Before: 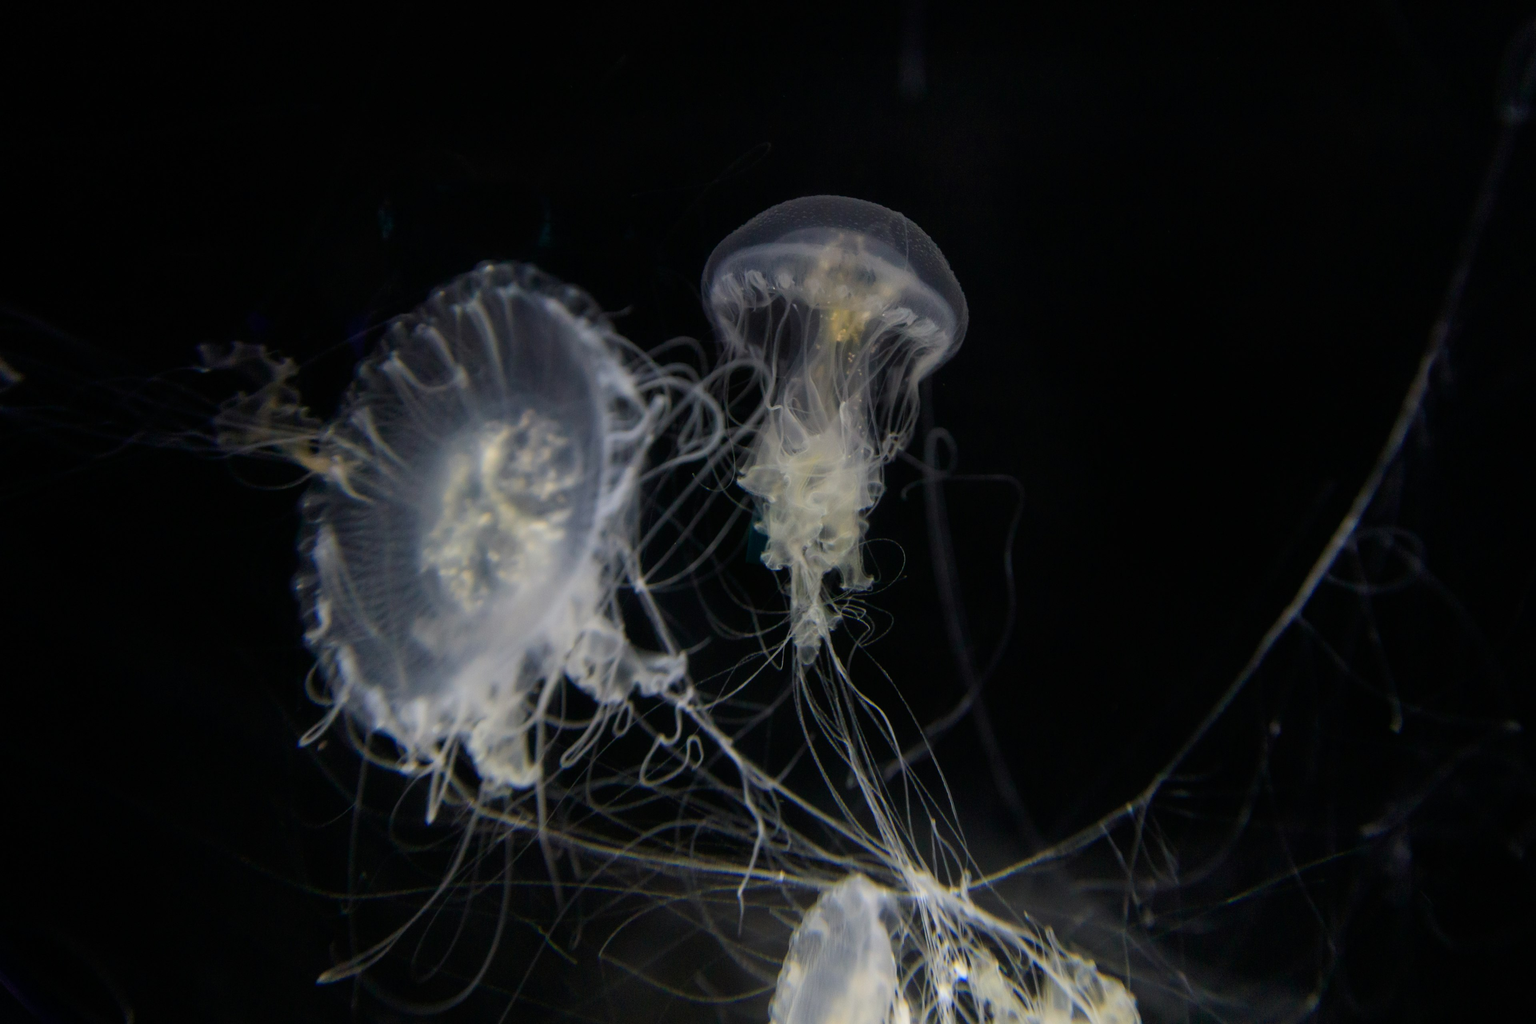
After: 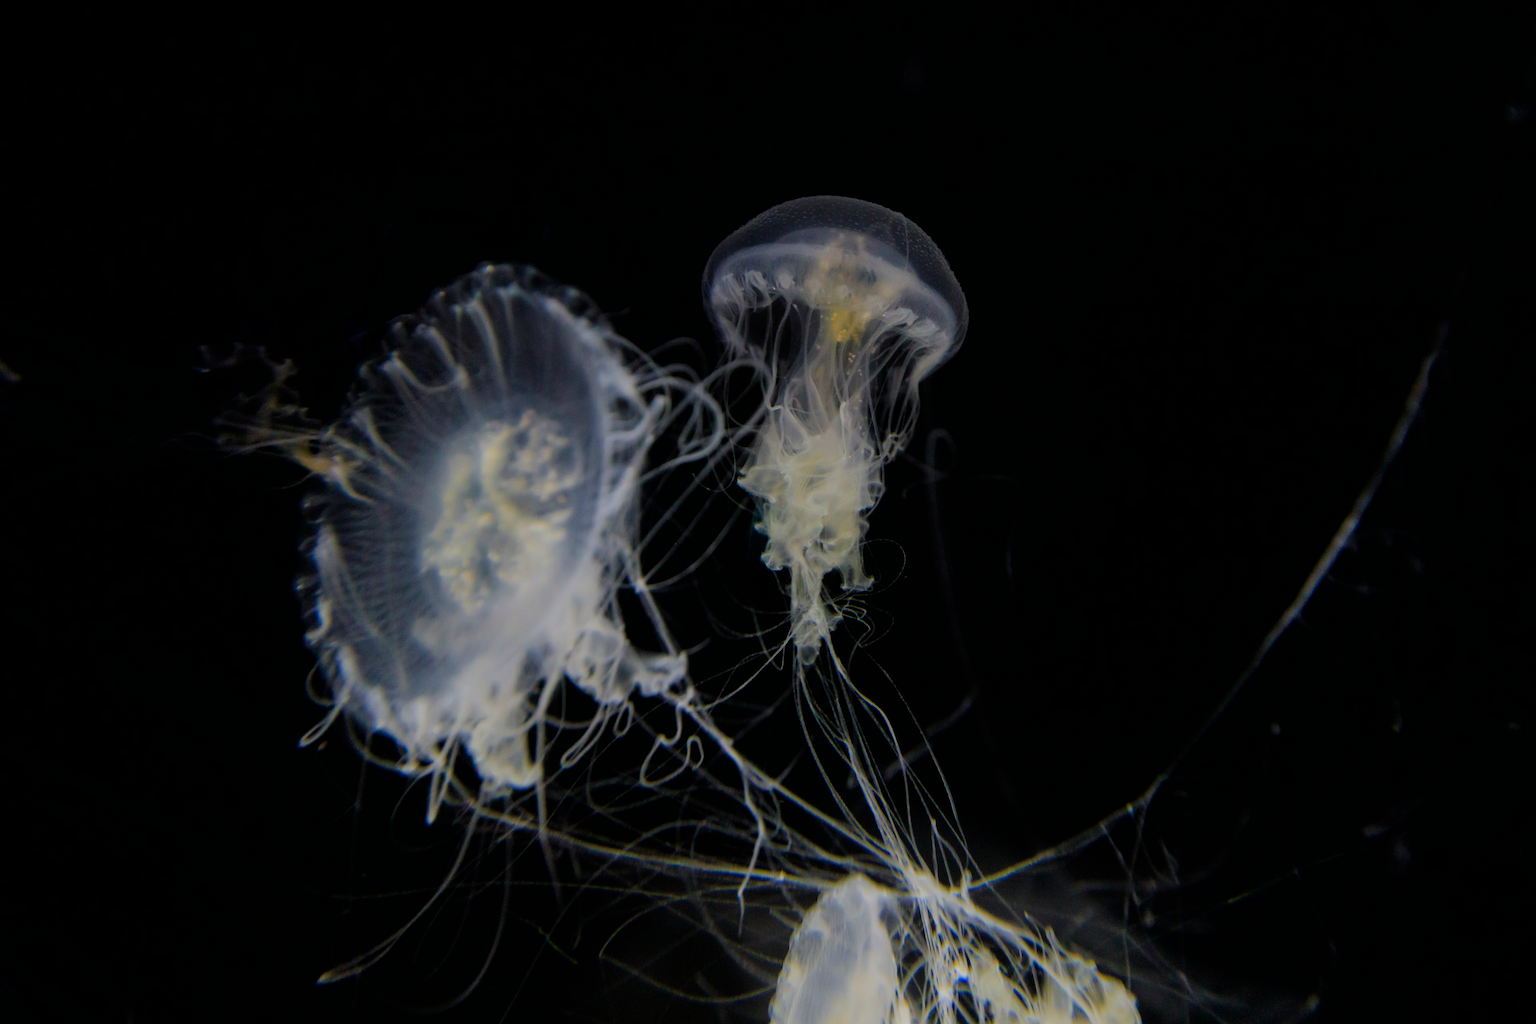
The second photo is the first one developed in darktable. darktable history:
color zones: curves: ch0 [(0, 0.425) (0.143, 0.422) (0.286, 0.42) (0.429, 0.419) (0.571, 0.419) (0.714, 0.42) (0.857, 0.422) (1, 0.425)]; ch1 [(0, 0.666) (0.143, 0.669) (0.286, 0.671) (0.429, 0.67) (0.571, 0.67) (0.714, 0.67) (0.857, 0.67) (1, 0.666)]
filmic rgb: black relative exposure -7.19 EV, white relative exposure 5.34 EV, threshold 5.94 EV, hardness 3.02, enable highlight reconstruction true
